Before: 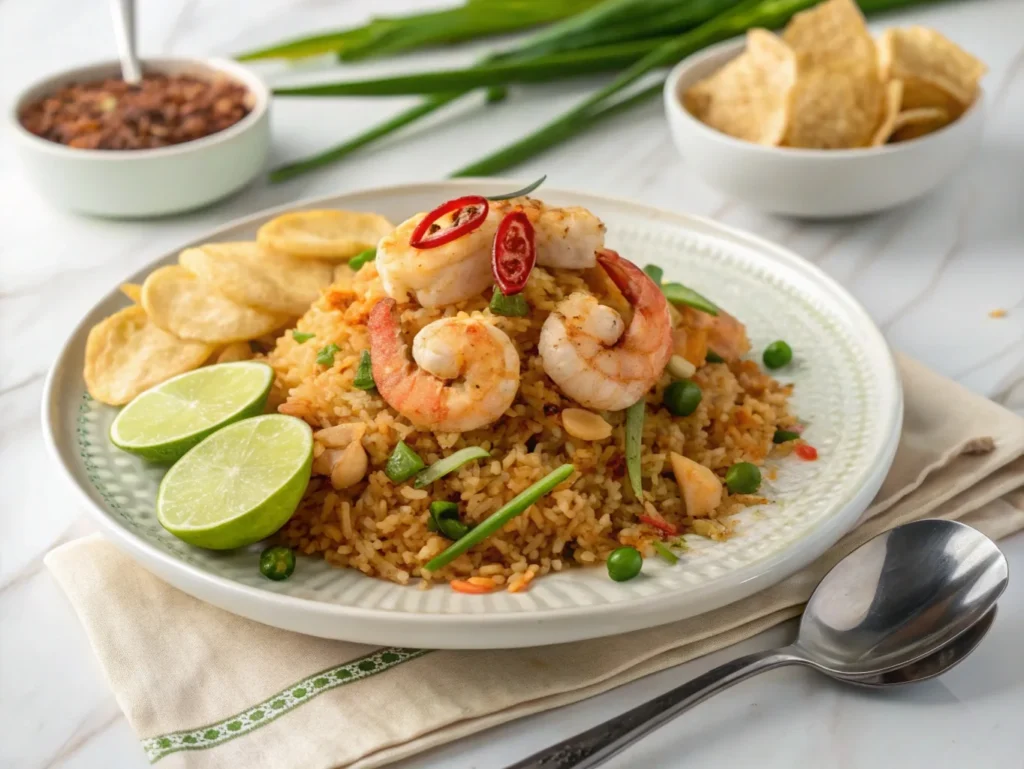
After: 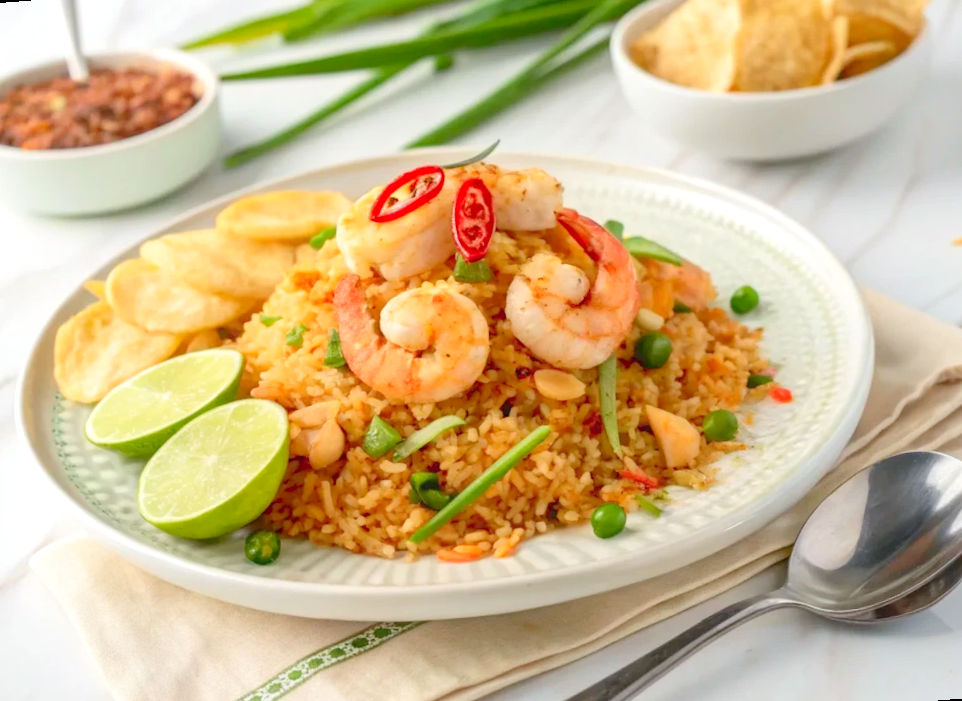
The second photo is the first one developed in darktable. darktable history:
rotate and perspective: rotation -4.57°, crop left 0.054, crop right 0.944, crop top 0.087, crop bottom 0.914
levels: levels [0, 0.397, 0.955]
